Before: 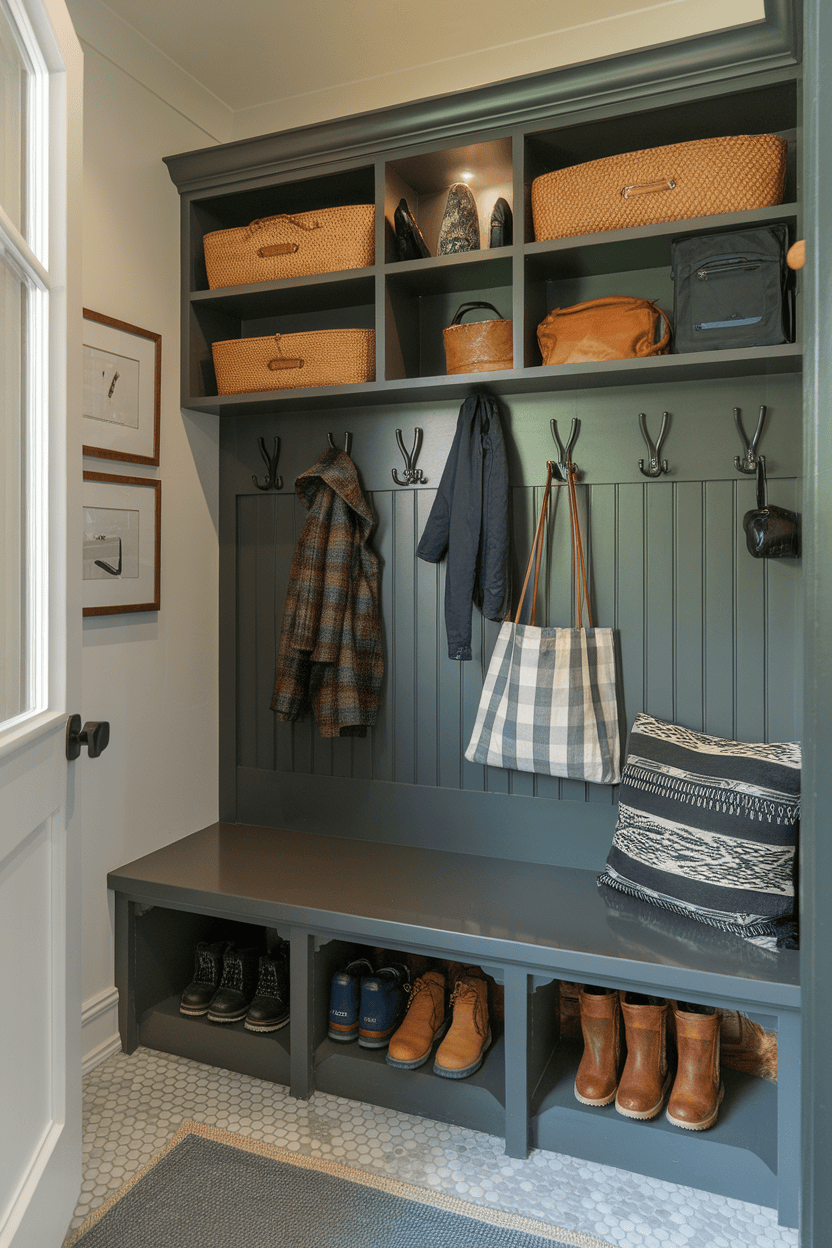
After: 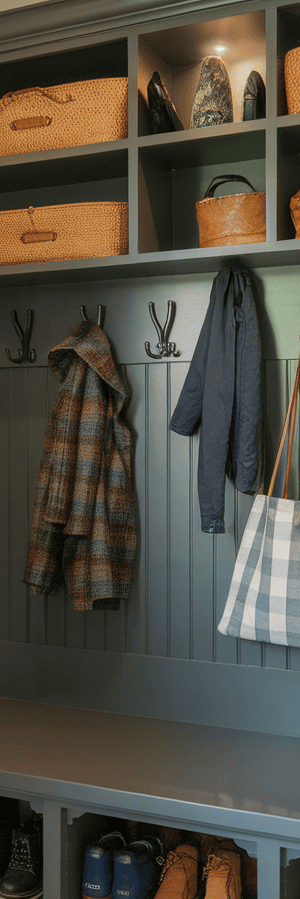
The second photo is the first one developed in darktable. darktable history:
base curve: curves: ch0 [(0, 0) (0.235, 0.266) (0.503, 0.496) (0.786, 0.72) (1, 1)]
tone equalizer: edges refinement/feathering 500, mask exposure compensation -1.57 EV, preserve details no
crop and rotate: left 29.77%, top 10.25%, right 34.104%, bottom 17.704%
